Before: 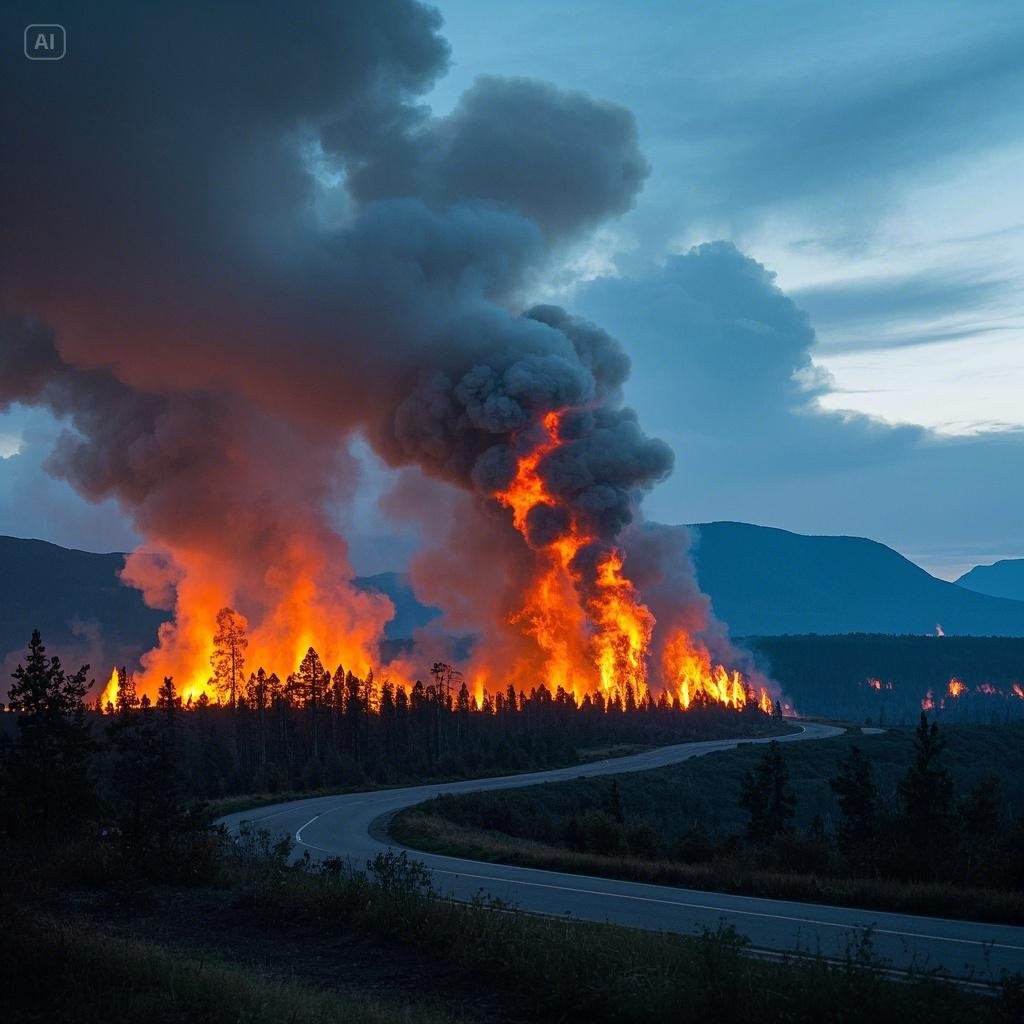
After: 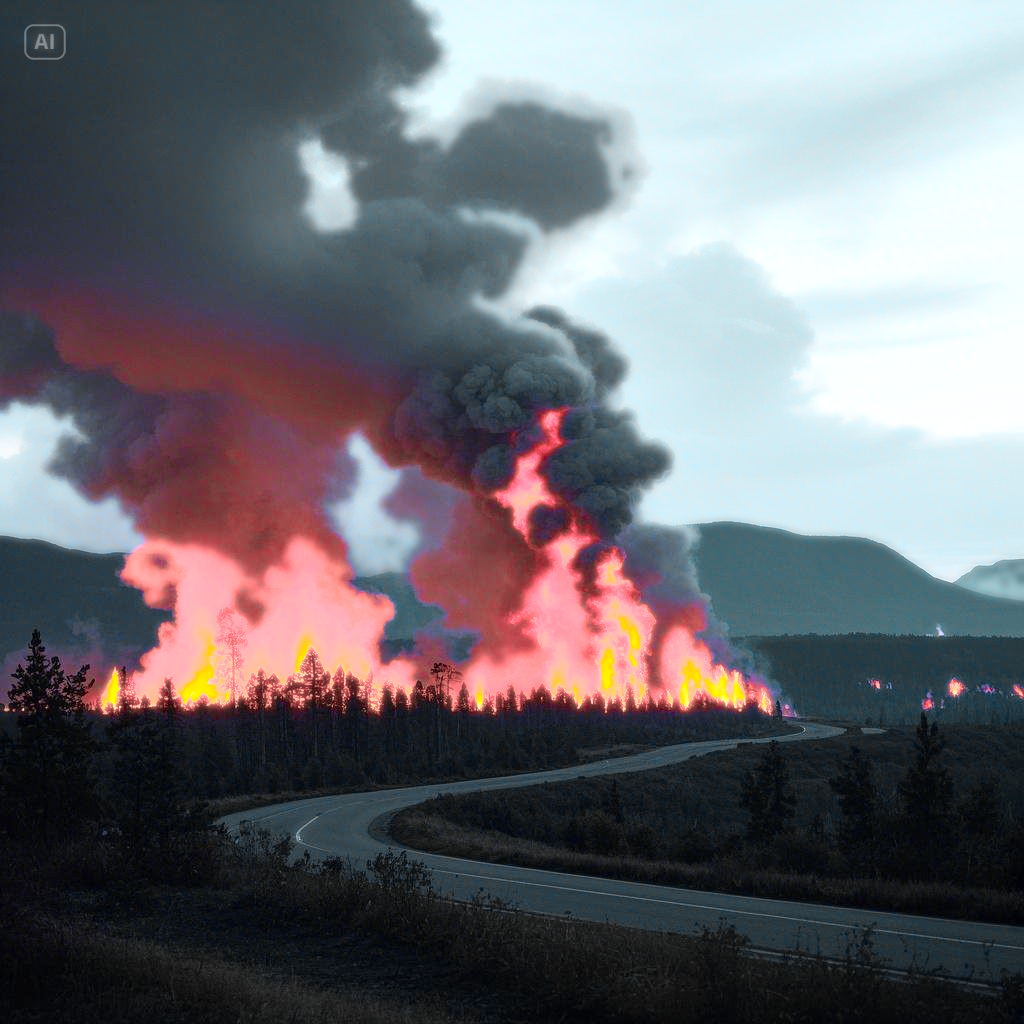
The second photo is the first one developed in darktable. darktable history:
exposure: exposure 0.367 EV, compensate highlight preservation false
color zones: curves: ch0 [(0.257, 0.558) (0.75, 0.565)]; ch1 [(0.004, 0.857) (0.14, 0.416) (0.257, 0.695) (0.442, 0.032) (0.736, 0.266) (0.891, 0.741)]; ch2 [(0, 0.623) (0.112, 0.436) (0.271, 0.474) (0.516, 0.64) (0.743, 0.286)]
bloom: size 0%, threshold 54.82%, strength 8.31%
